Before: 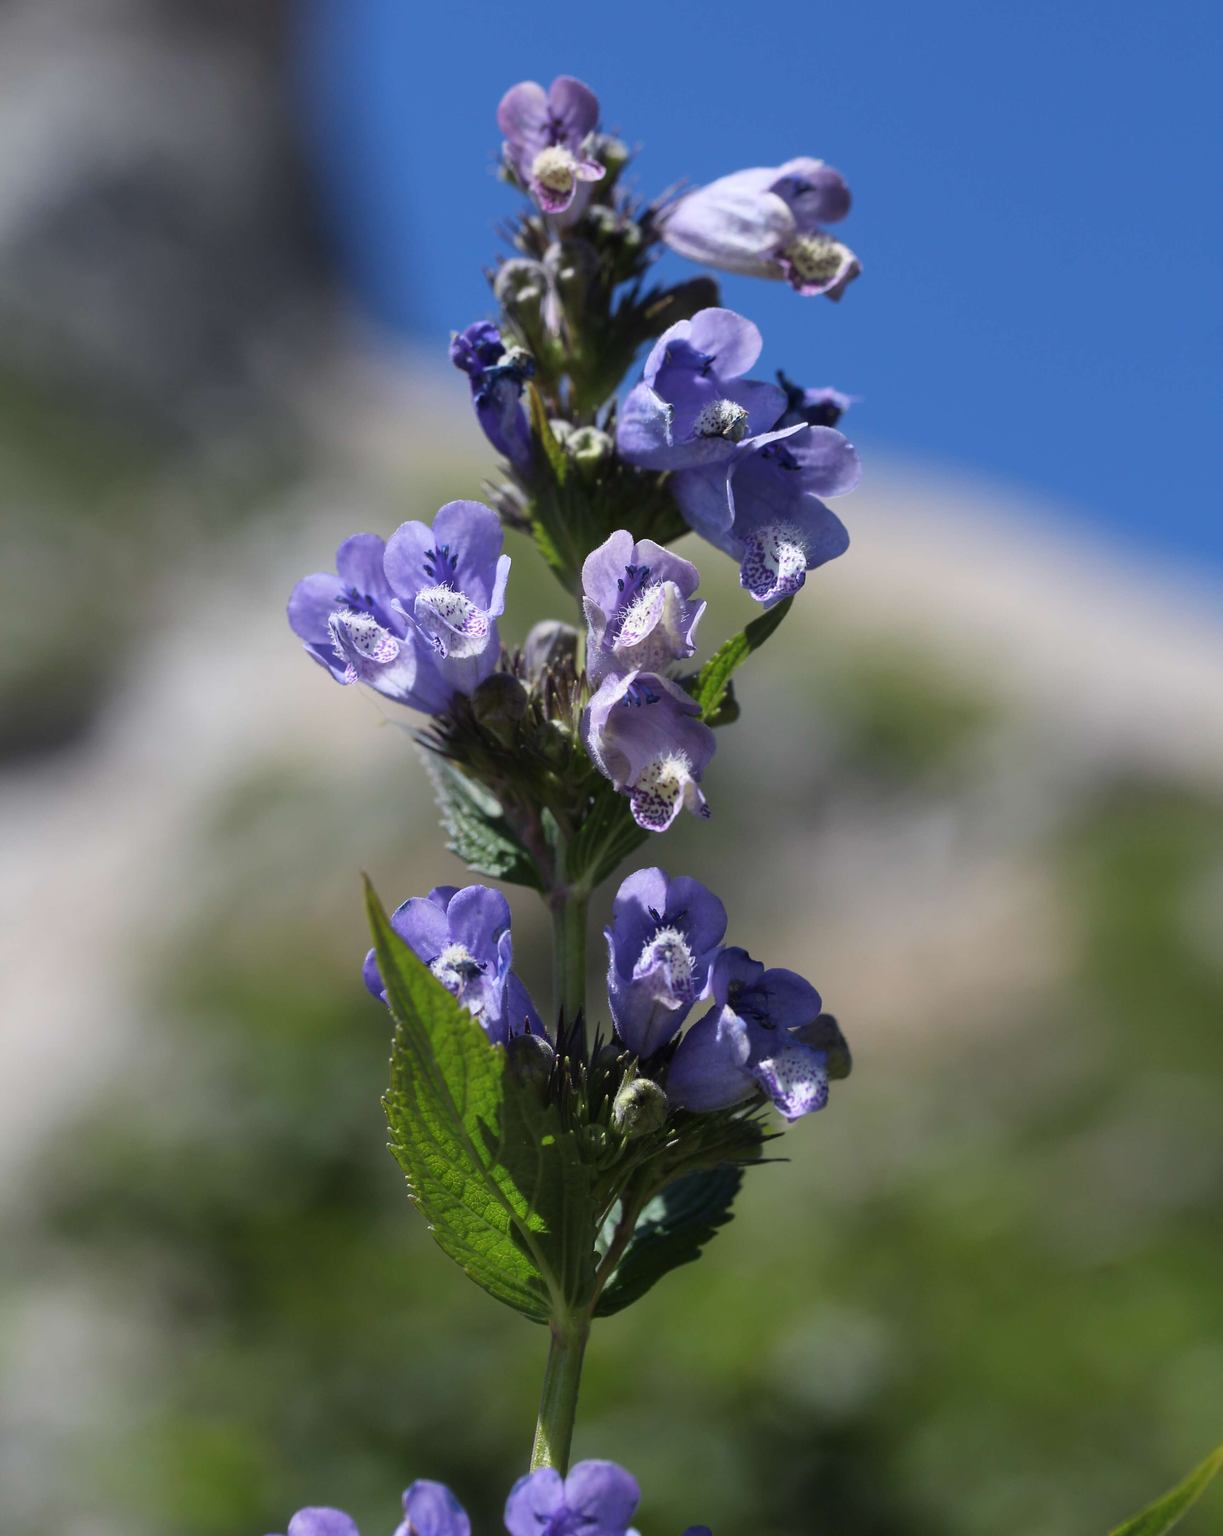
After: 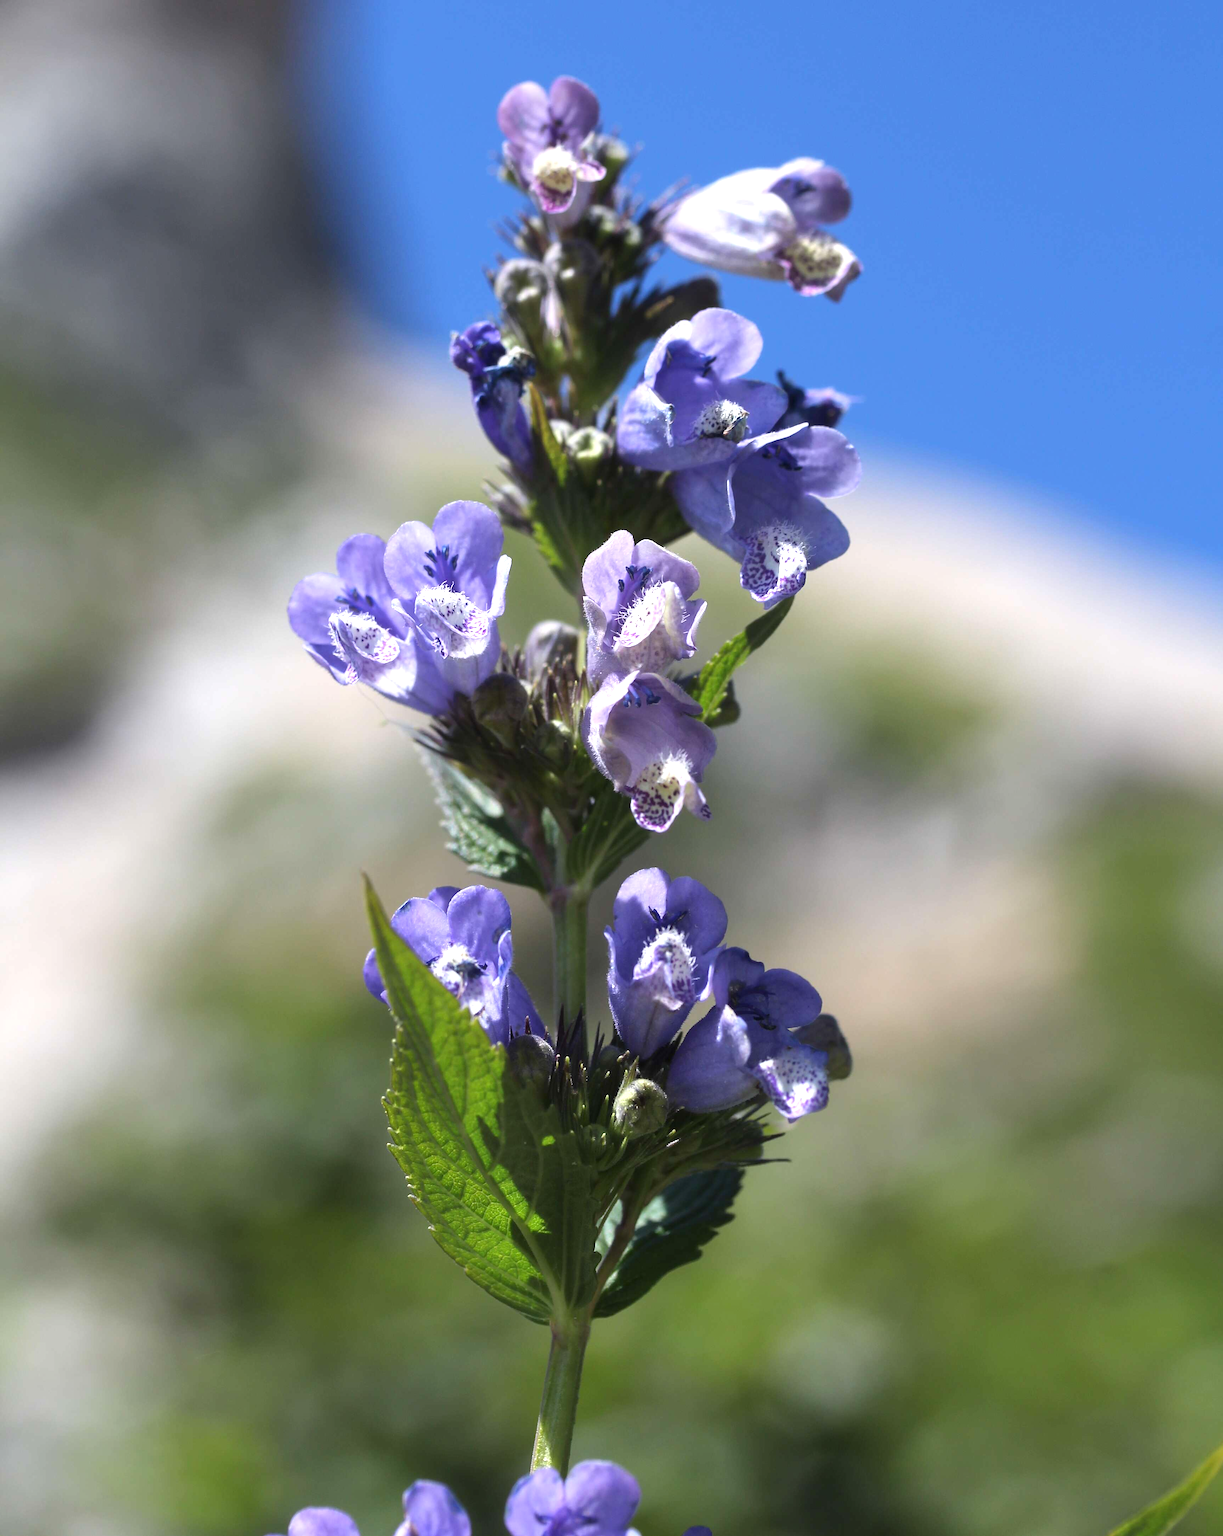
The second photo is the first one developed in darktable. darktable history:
exposure: exposure 0.701 EV, compensate highlight preservation false
